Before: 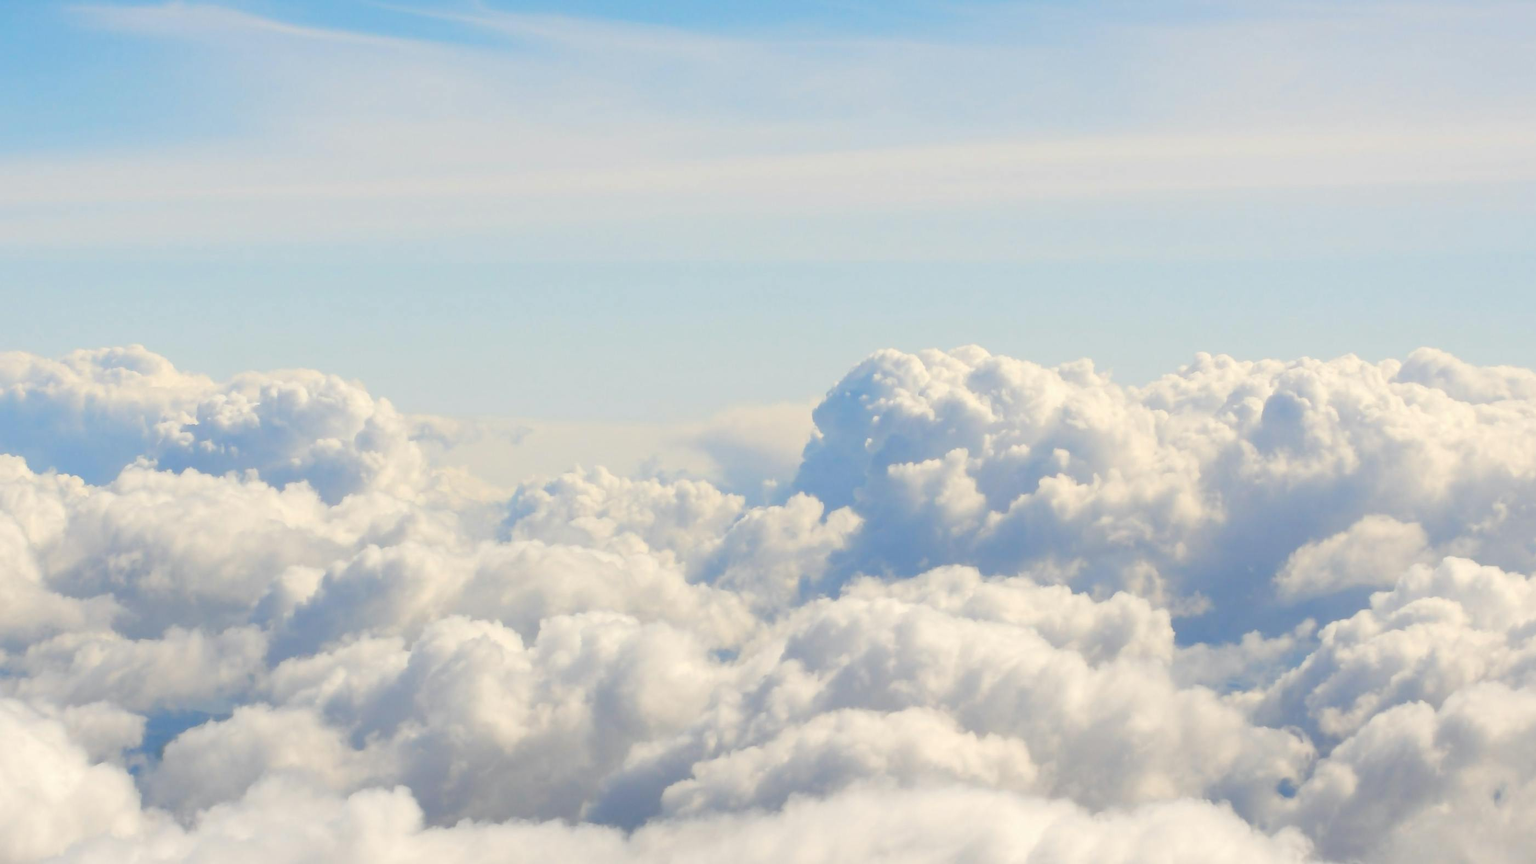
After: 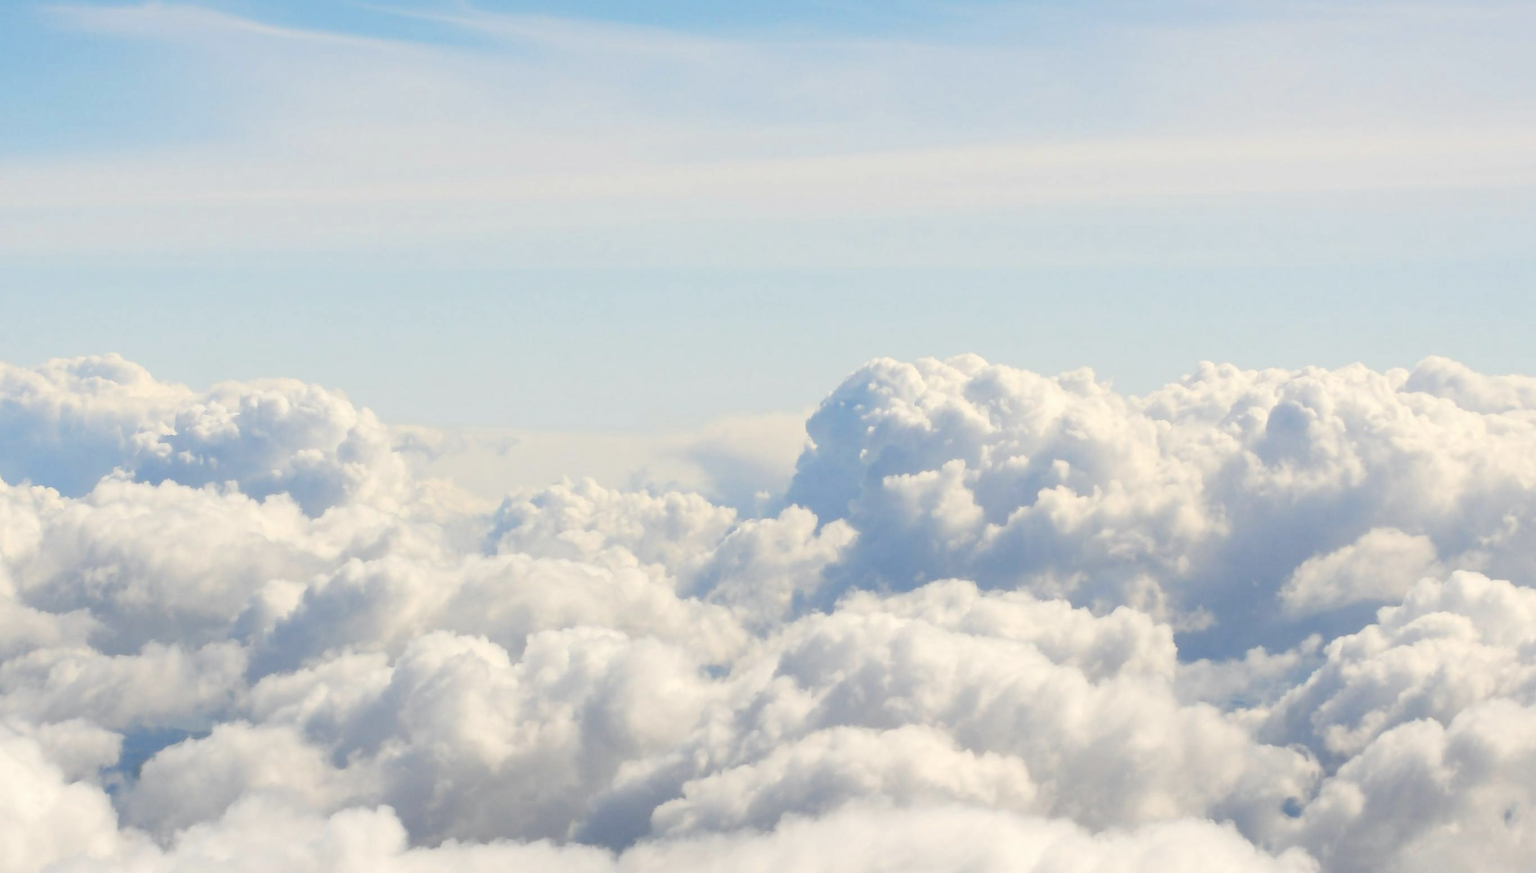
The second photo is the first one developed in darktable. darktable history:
local contrast: mode bilateral grid, contrast 20, coarseness 50, detail 102%, midtone range 0.2
contrast brightness saturation: contrast 0.11, saturation -0.17
crop and rotate: left 1.774%, right 0.633%, bottom 1.28%
